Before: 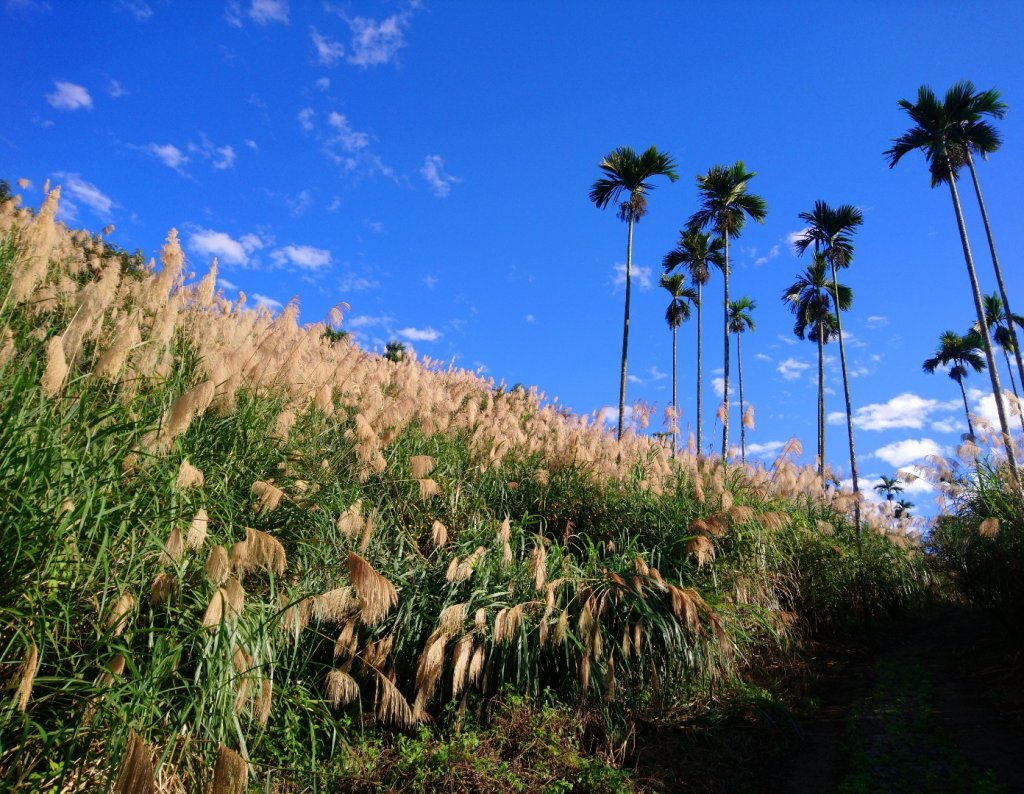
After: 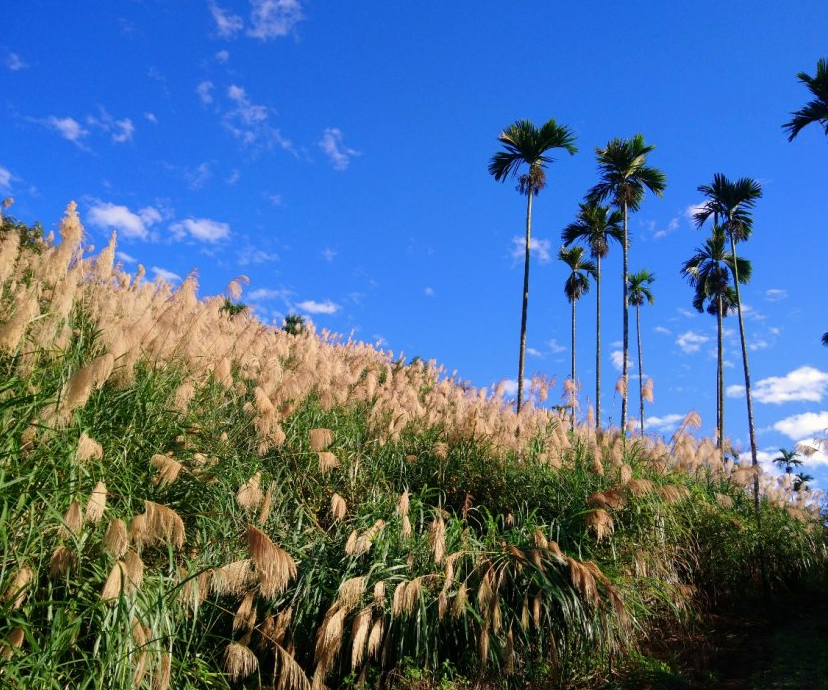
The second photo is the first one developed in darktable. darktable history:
crop: left 9.929%, top 3.475%, right 9.188%, bottom 9.529%
white balance: red 1.009, blue 0.985
